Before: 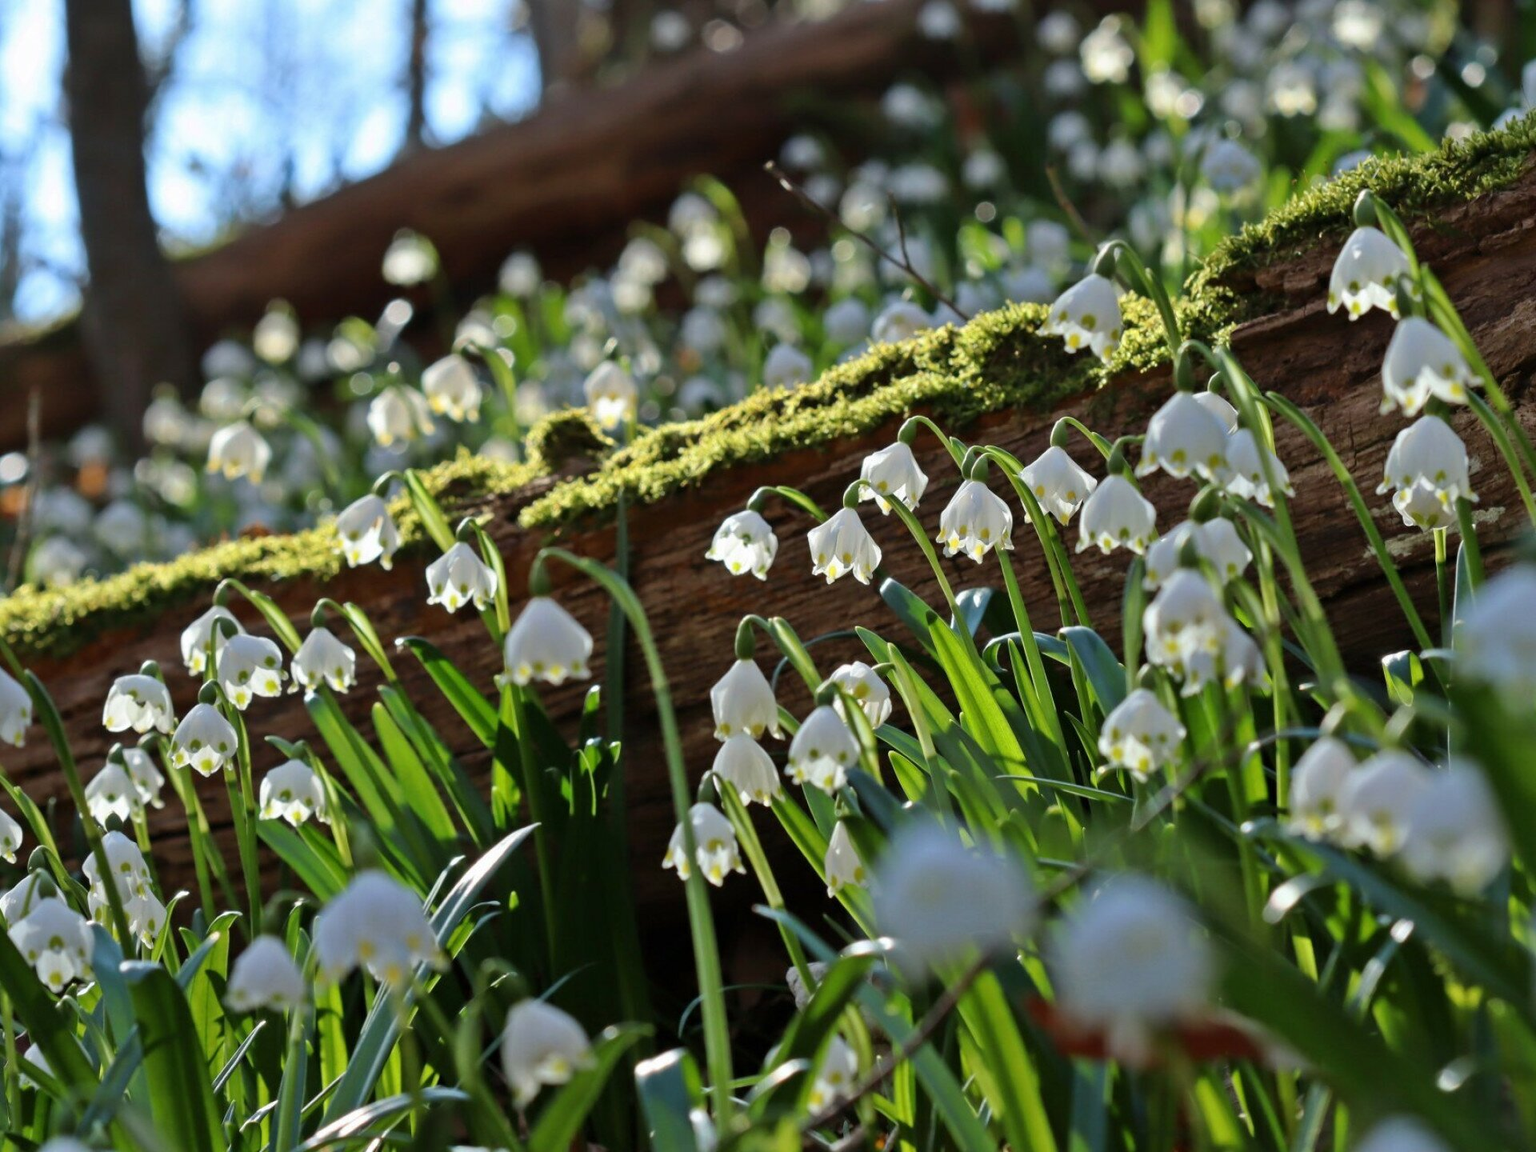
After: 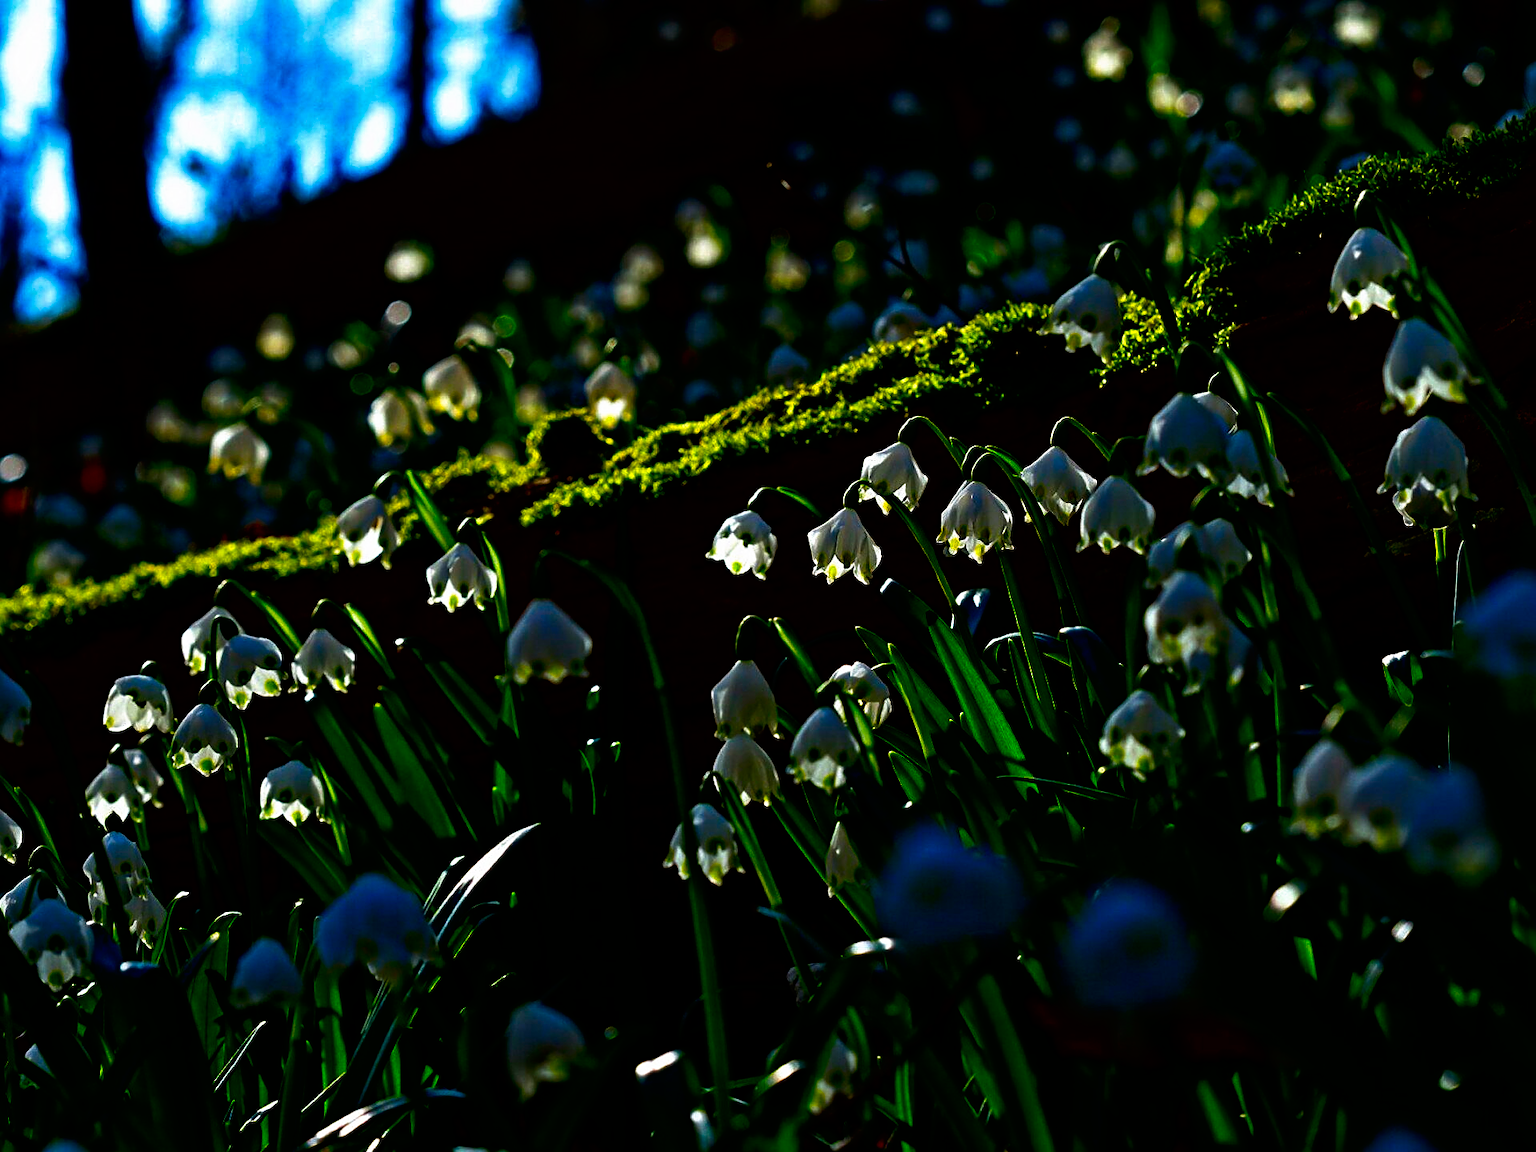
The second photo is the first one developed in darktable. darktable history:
tone curve: curves: ch0 [(0, 0) (0.003, 0) (0.011, 0.001) (0.025, 0.003) (0.044, 0.004) (0.069, 0.007) (0.1, 0.01) (0.136, 0.033) (0.177, 0.082) (0.224, 0.141) (0.277, 0.208) (0.335, 0.282) (0.399, 0.363) (0.468, 0.451) (0.543, 0.545) (0.623, 0.647) (0.709, 0.756) (0.801, 0.87) (0.898, 0.972) (1, 1)], preserve colors none
contrast brightness saturation: brightness -1, saturation 1
sharpen: on, module defaults
